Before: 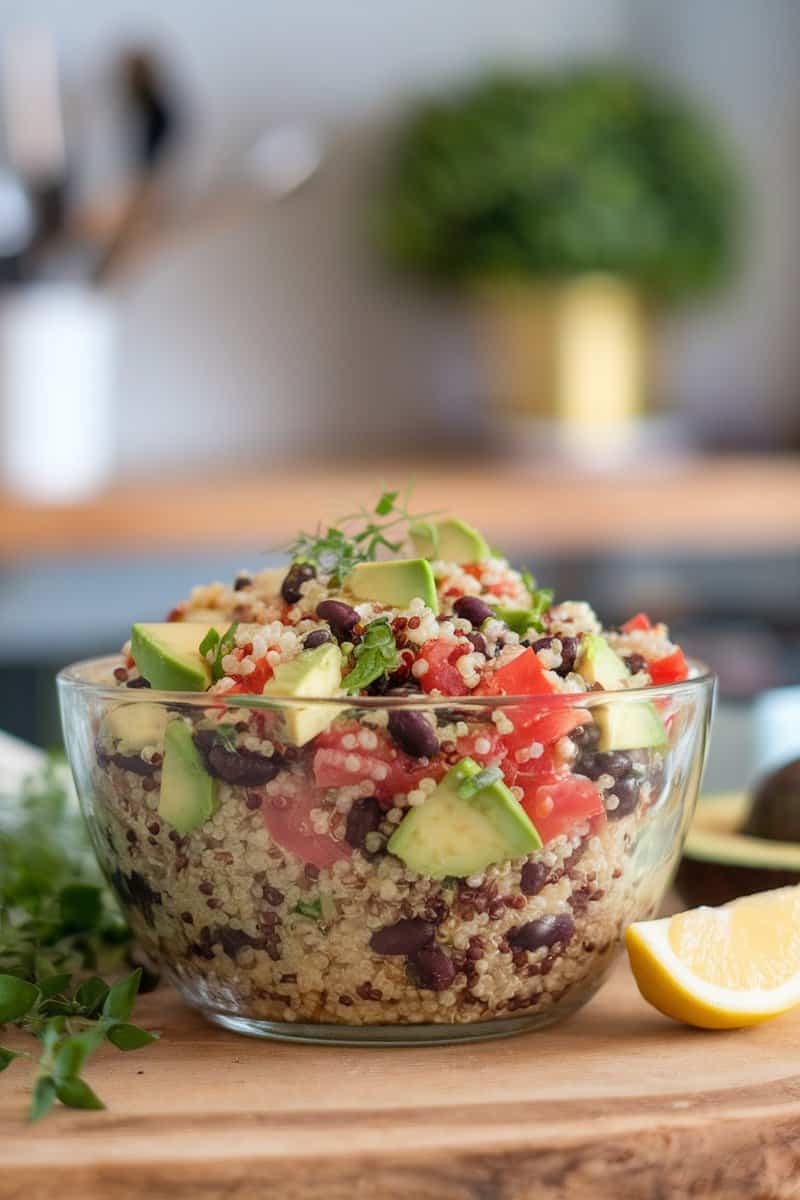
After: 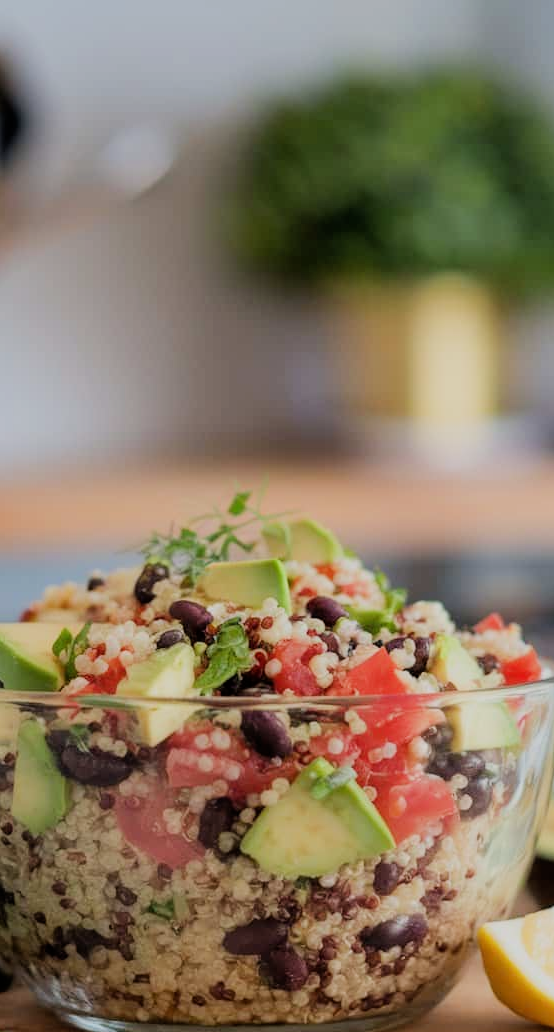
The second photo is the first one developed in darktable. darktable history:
crop: left 18.479%, right 12.2%, bottom 13.971%
filmic rgb: black relative exposure -7.65 EV, white relative exposure 4.56 EV, hardness 3.61, contrast 1.05
